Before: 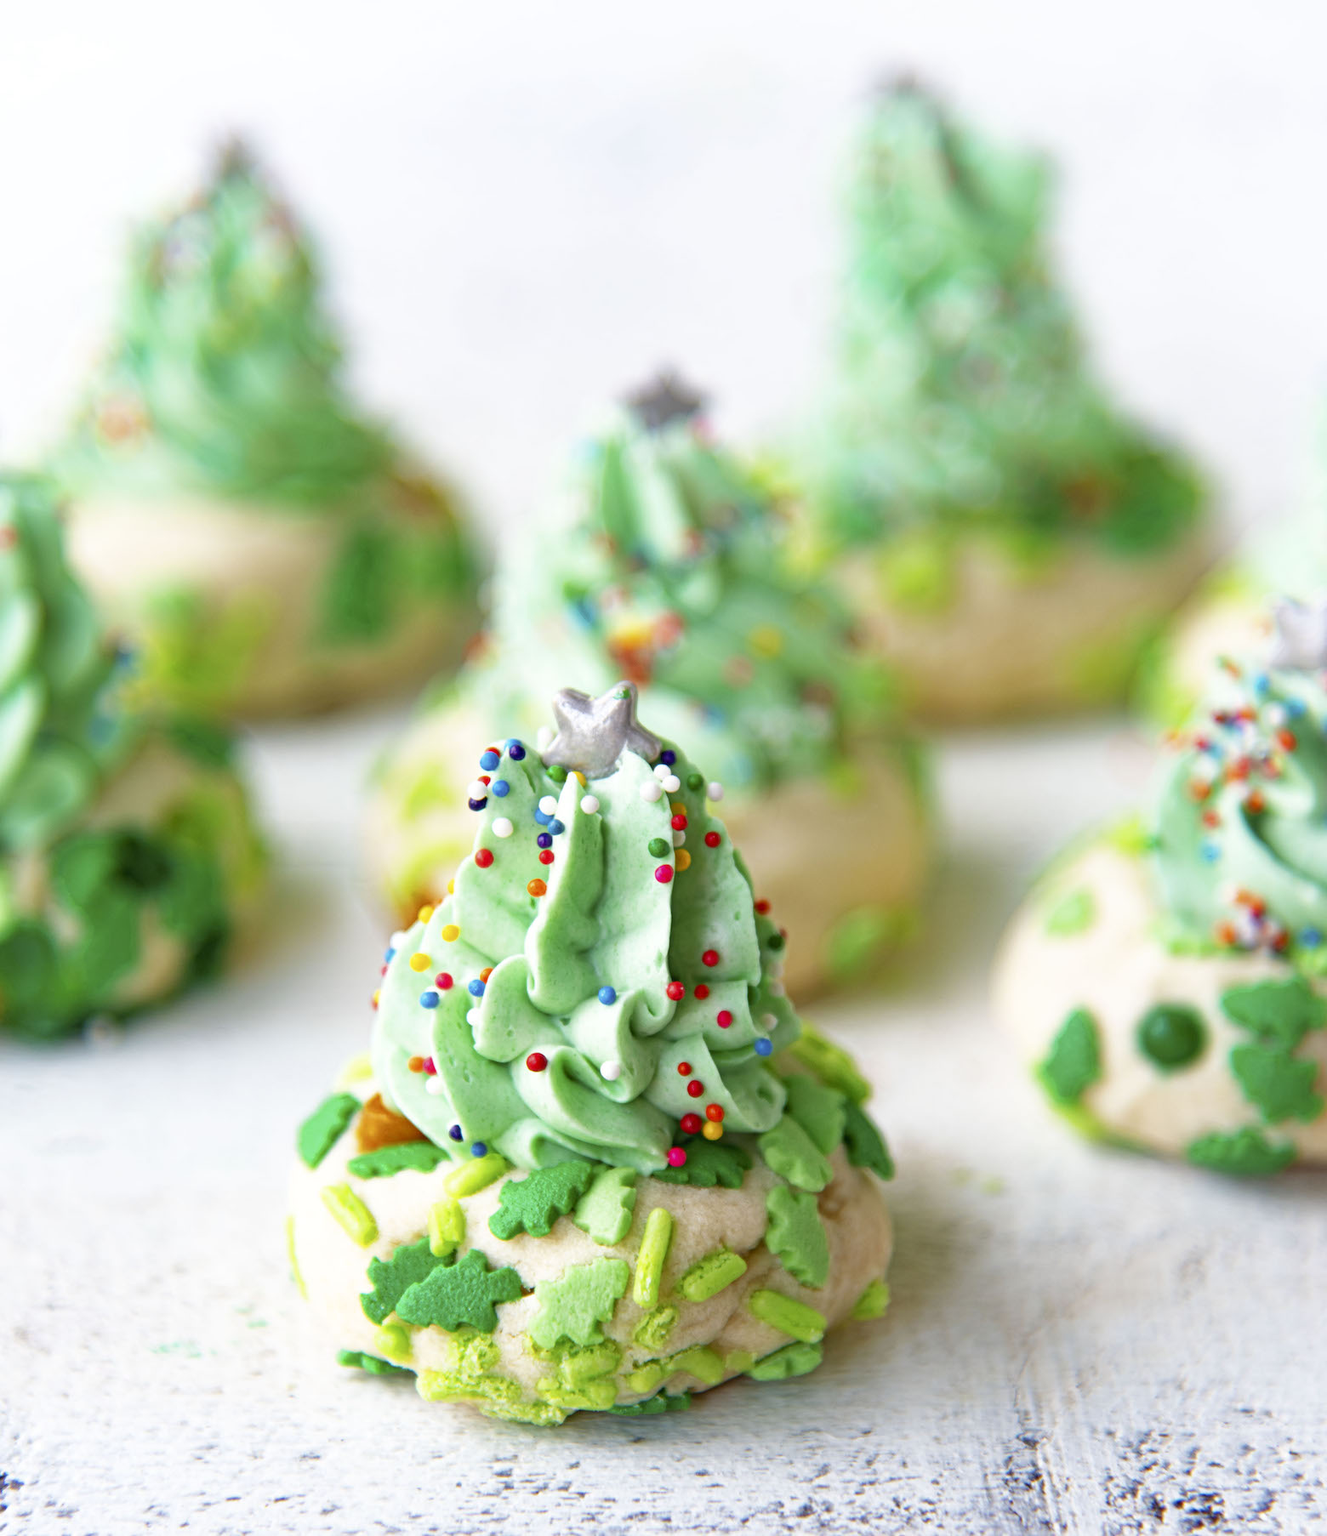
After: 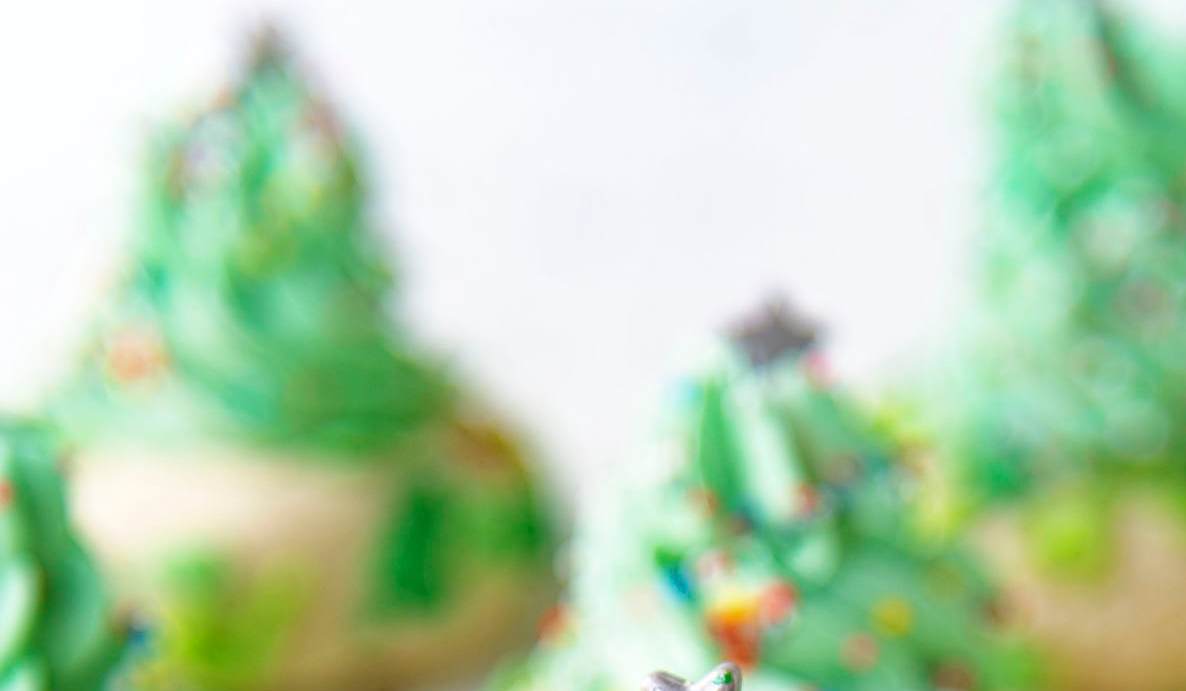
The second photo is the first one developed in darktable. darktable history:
crop: left 0.521%, top 7.647%, right 23.417%, bottom 54.064%
